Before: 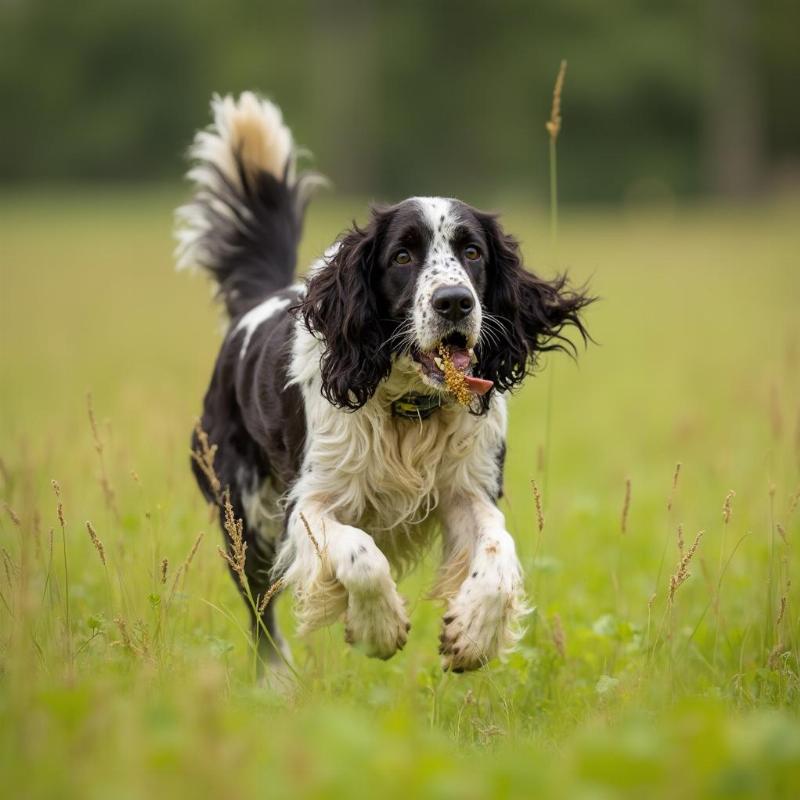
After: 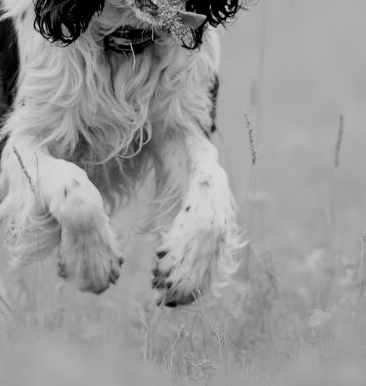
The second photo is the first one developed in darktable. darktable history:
crop: left 35.976%, top 45.819%, right 18.162%, bottom 5.807%
monochrome: on, module defaults
filmic rgb: black relative exposure -7.65 EV, white relative exposure 4.56 EV, hardness 3.61
exposure: black level correction 0.007, exposure 0.159 EV, compensate highlight preservation false
